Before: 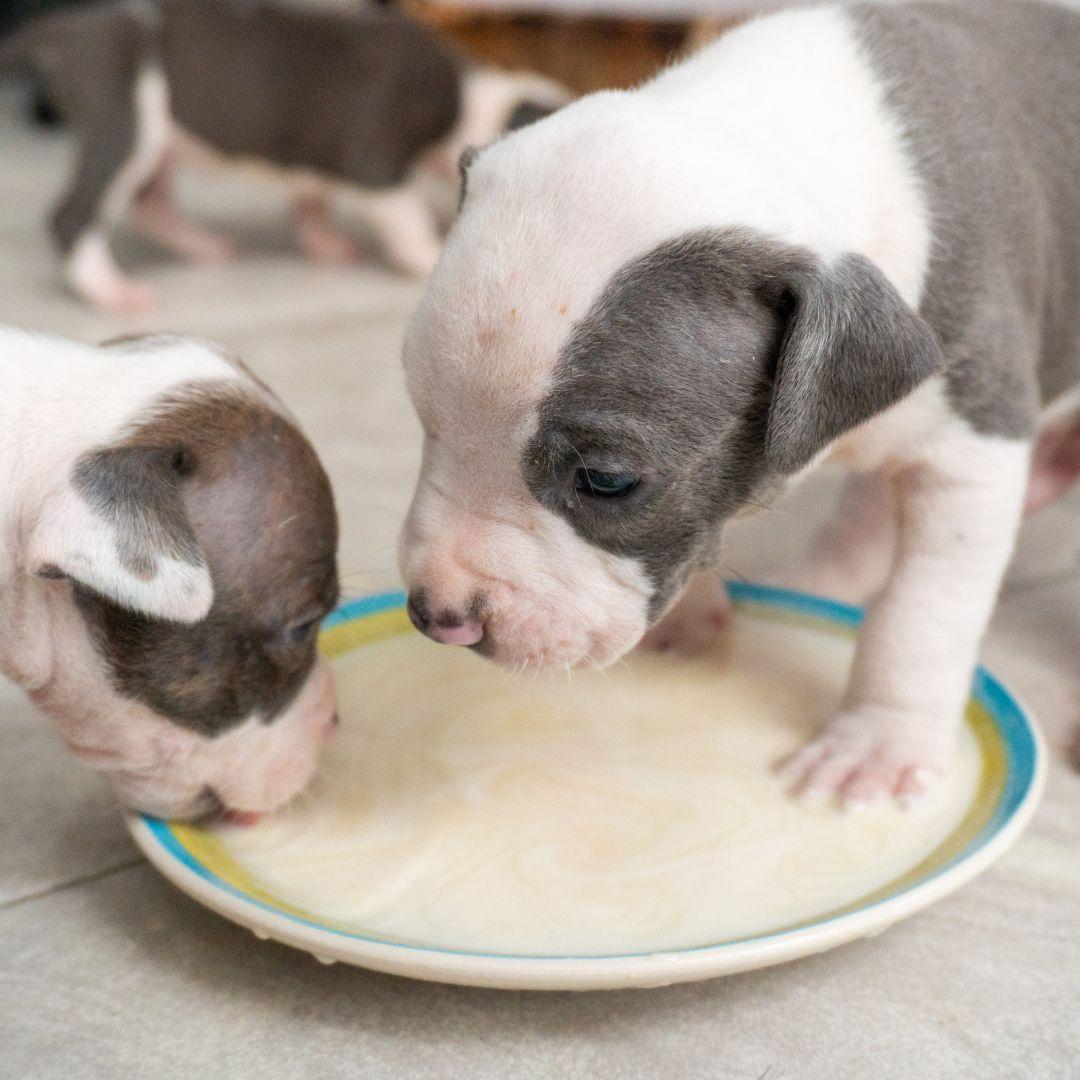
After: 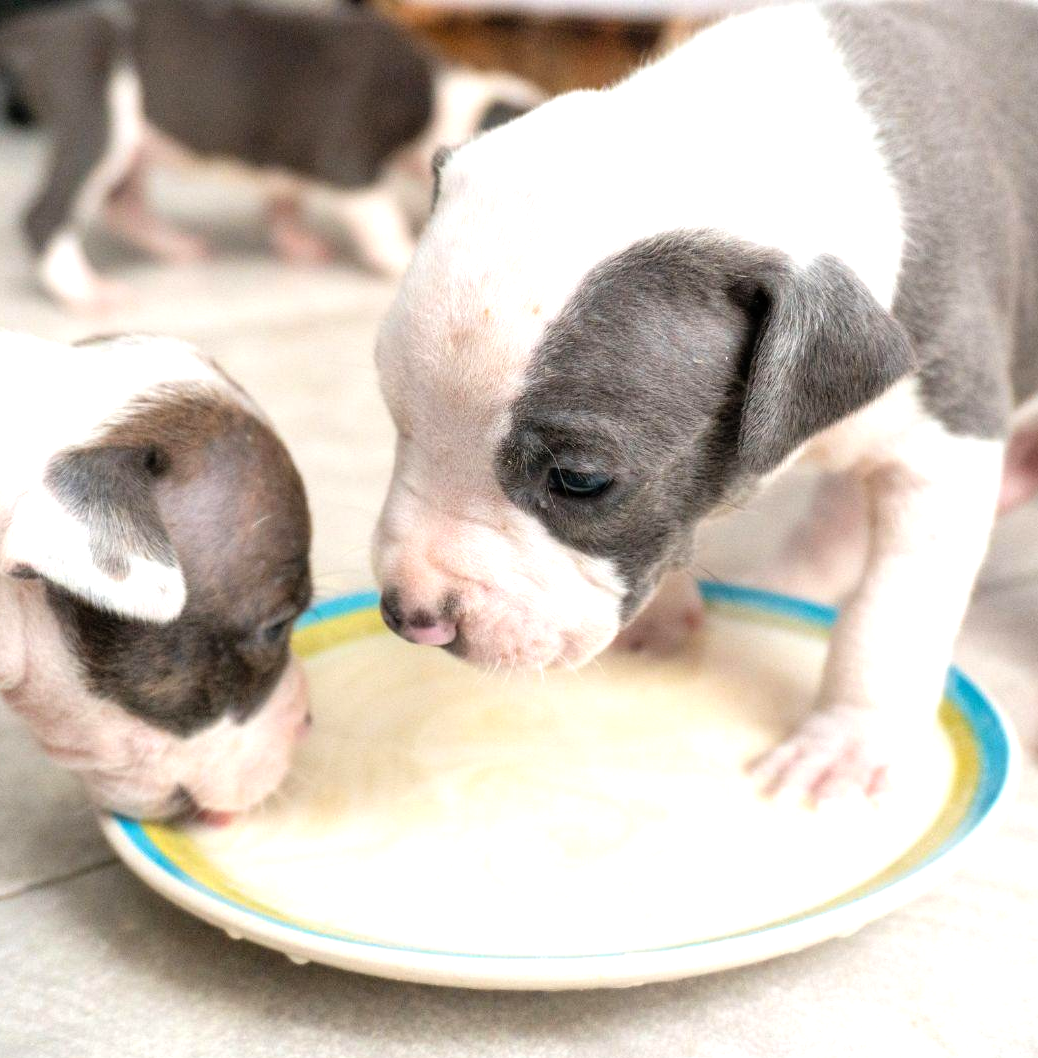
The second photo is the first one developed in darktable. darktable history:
crop and rotate: left 2.52%, right 1.329%, bottom 2%
tone equalizer: -8 EV -0.783 EV, -7 EV -0.727 EV, -6 EV -0.56 EV, -5 EV -0.377 EV, -3 EV 0.38 EV, -2 EV 0.6 EV, -1 EV 0.701 EV, +0 EV 0.761 EV
